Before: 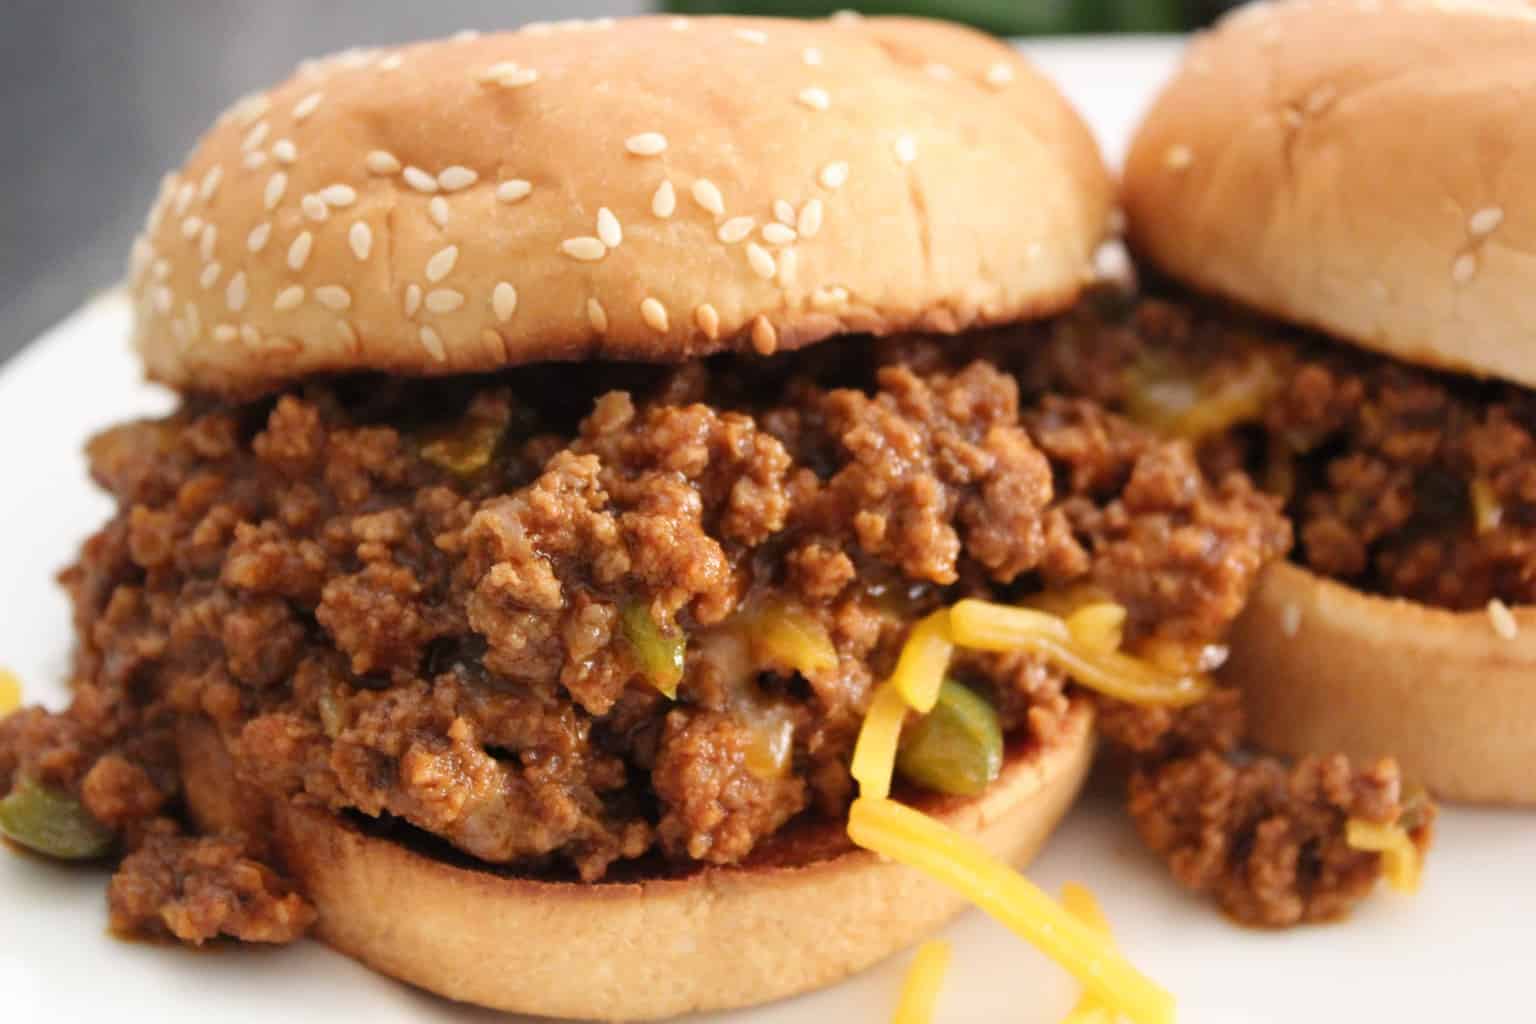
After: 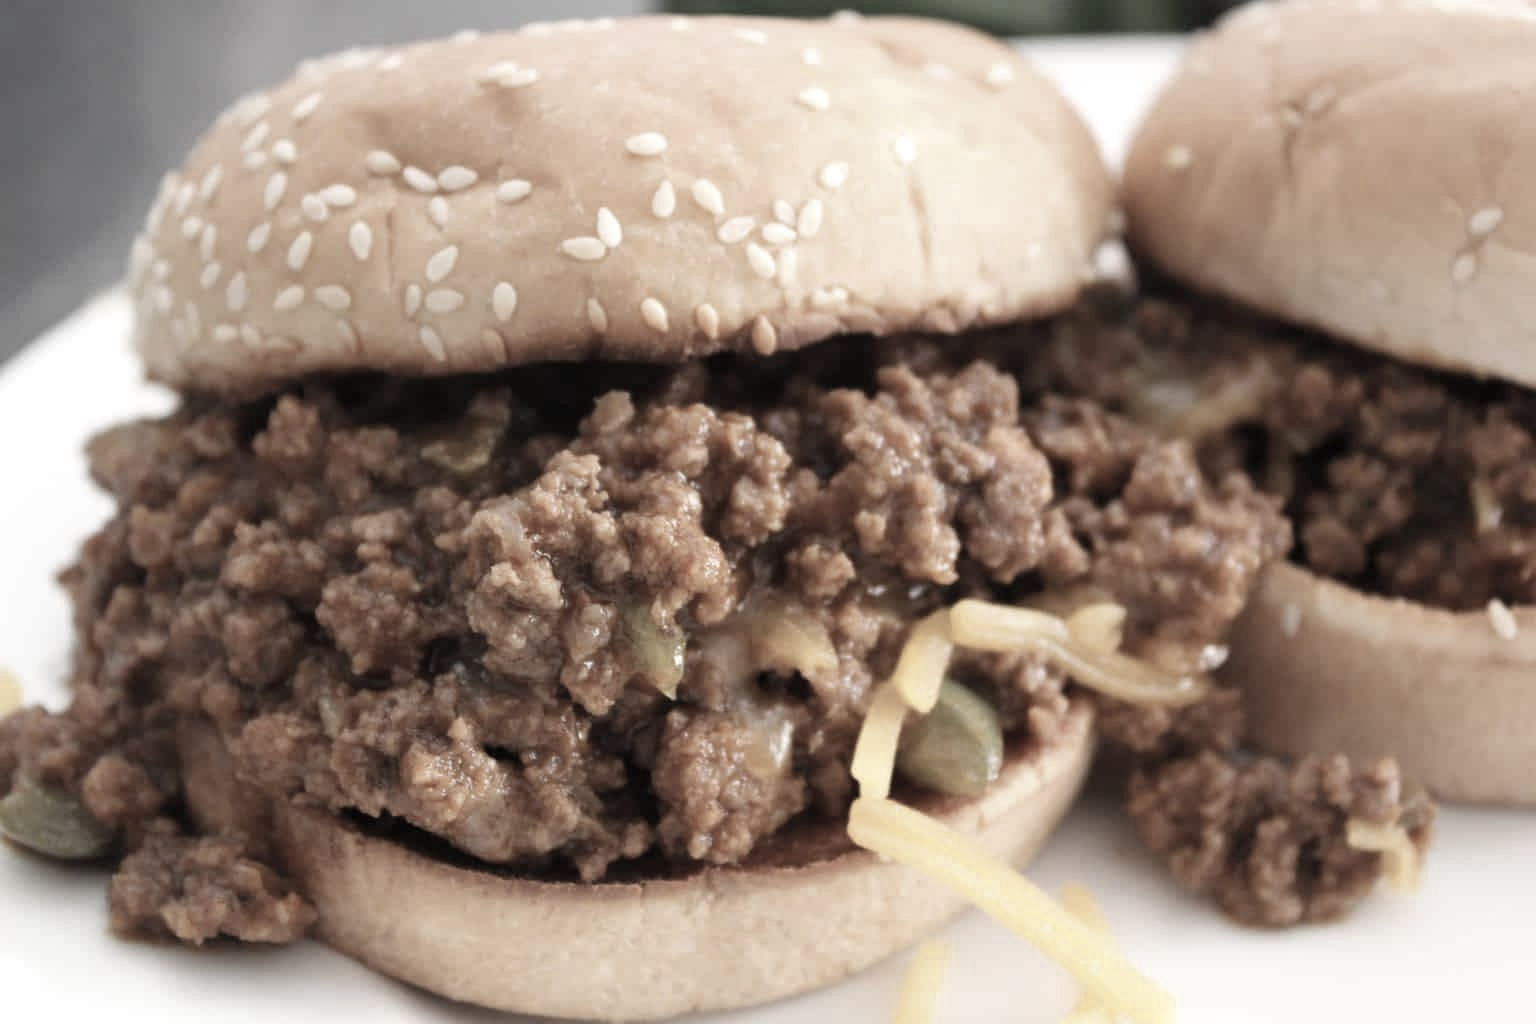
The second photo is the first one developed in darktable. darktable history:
exposure: exposure 0.085 EV, compensate highlight preservation false
color zones: curves: ch1 [(0.238, 0.163) (0.476, 0.2) (0.733, 0.322) (0.848, 0.134)]
